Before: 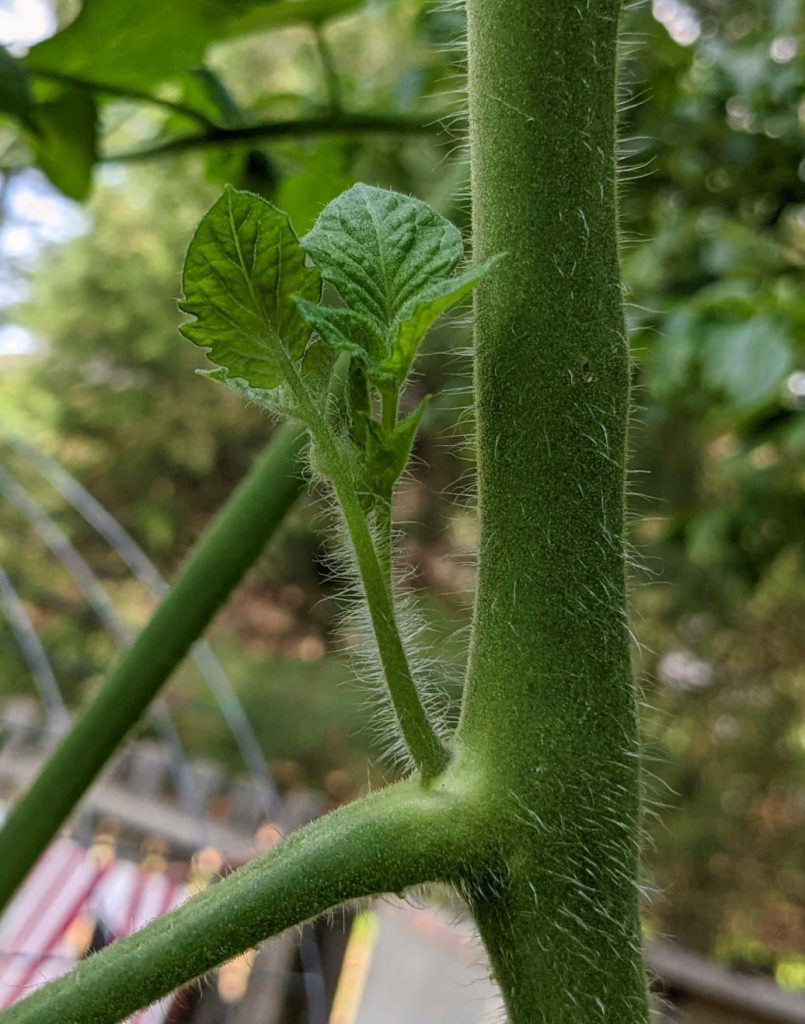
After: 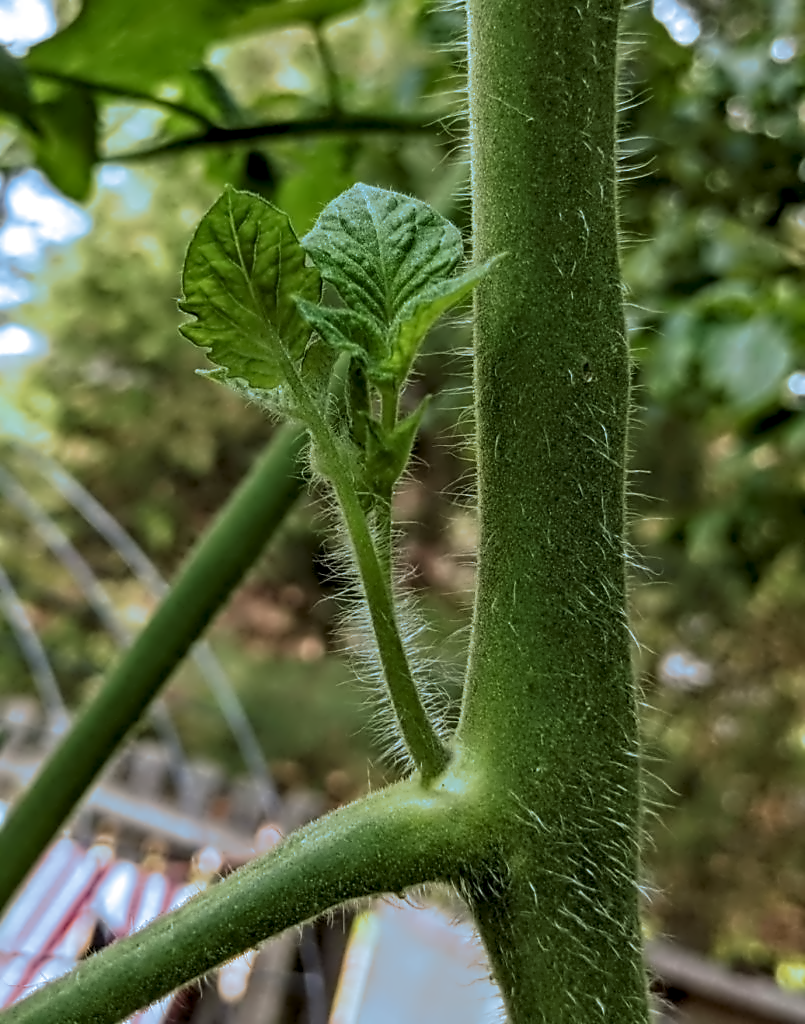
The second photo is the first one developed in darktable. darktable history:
split-toning: shadows › hue 351.18°, shadows › saturation 0.86, highlights › hue 218.82°, highlights › saturation 0.73, balance -19.167
contrast equalizer: octaves 7, y [[0.5, 0.542, 0.583, 0.625, 0.667, 0.708], [0.5 ×6], [0.5 ×6], [0, 0.033, 0.067, 0.1, 0.133, 0.167], [0, 0.05, 0.1, 0.15, 0.2, 0.25]]
